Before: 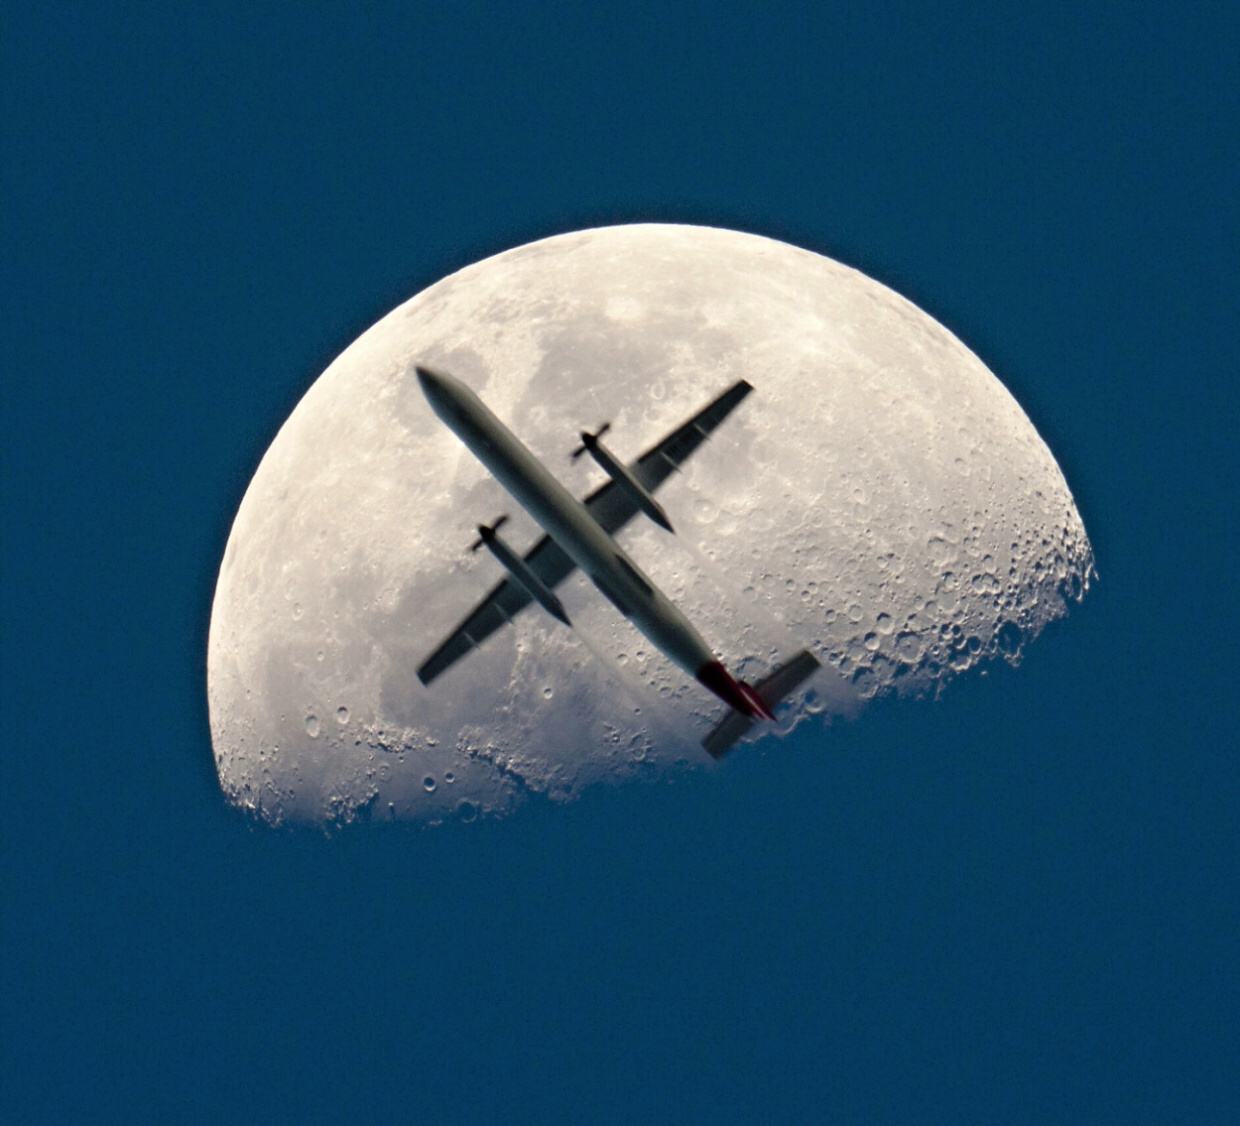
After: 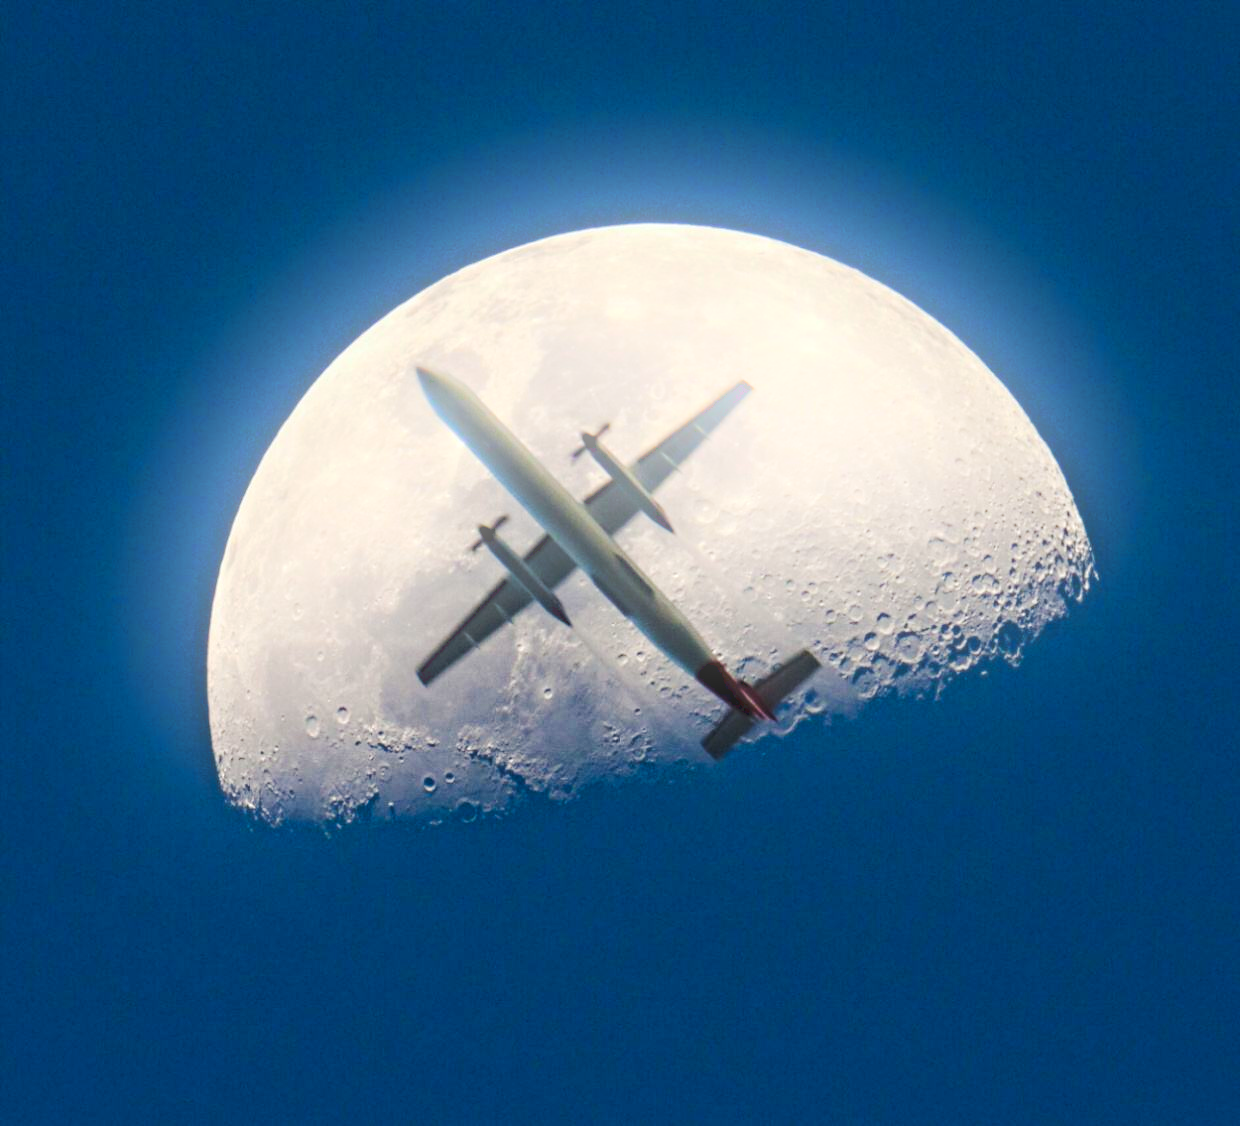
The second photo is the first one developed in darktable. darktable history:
haze removal: compatibility mode true, adaptive false
color balance rgb: perceptual saturation grading › global saturation 10%, global vibrance 10%
local contrast: on, module defaults
bloom: on, module defaults
tone curve: curves: ch0 [(0, 0) (0.003, 0.06) (0.011, 0.071) (0.025, 0.085) (0.044, 0.104) (0.069, 0.123) (0.1, 0.146) (0.136, 0.167) (0.177, 0.205) (0.224, 0.248) (0.277, 0.309) (0.335, 0.384) (0.399, 0.467) (0.468, 0.553) (0.543, 0.633) (0.623, 0.698) (0.709, 0.769) (0.801, 0.841) (0.898, 0.912) (1, 1)], preserve colors none
